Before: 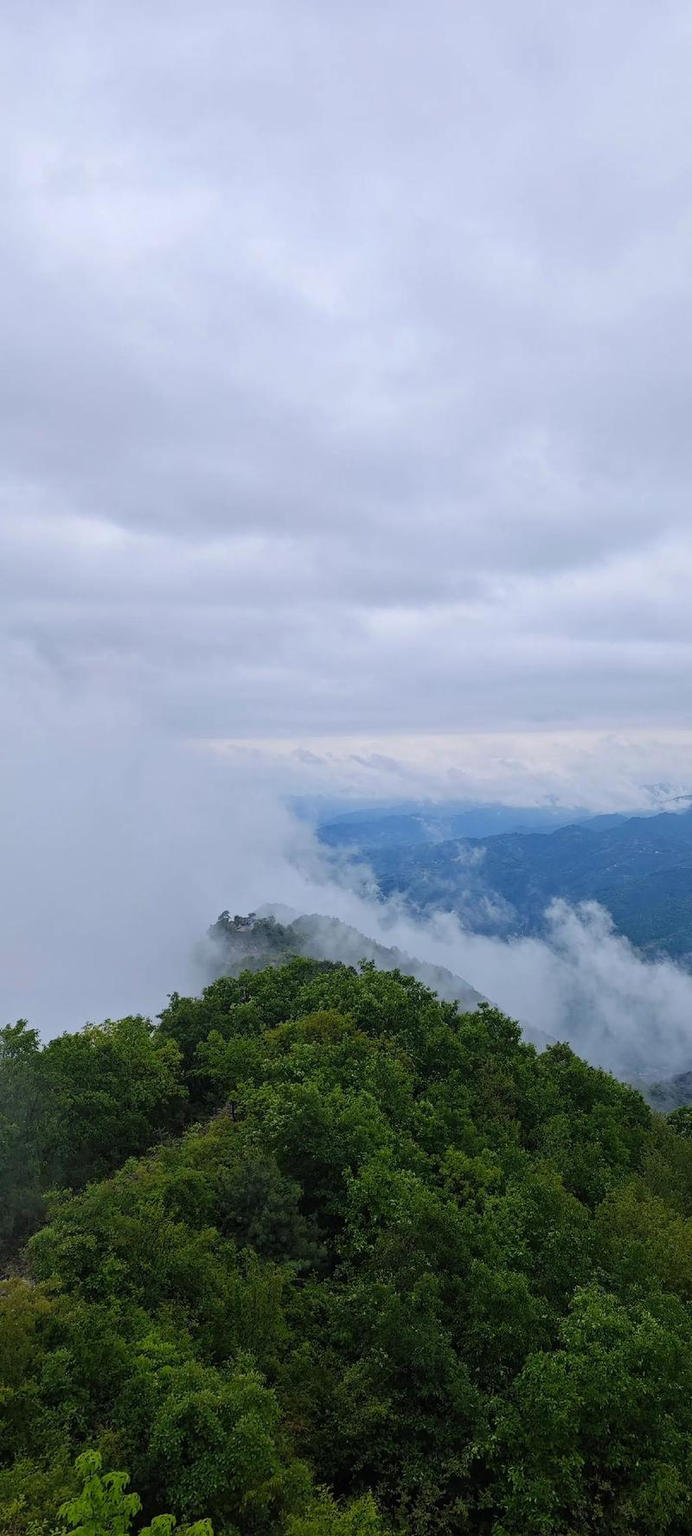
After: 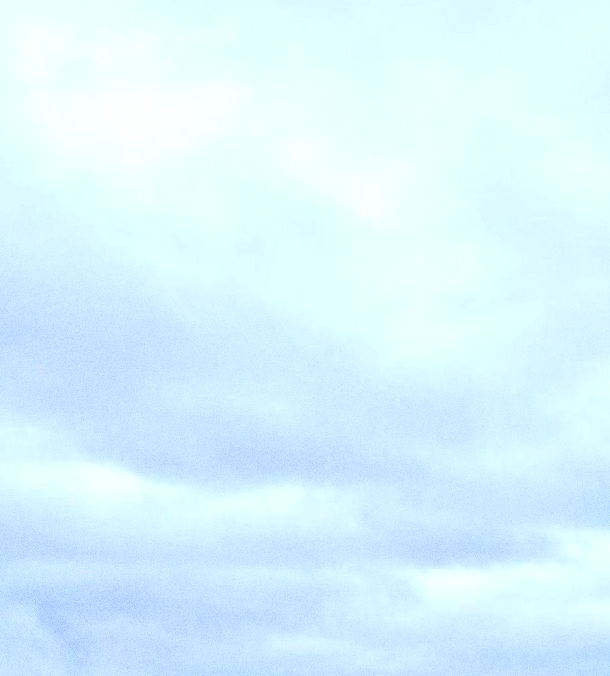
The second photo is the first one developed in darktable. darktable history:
exposure: black level correction 0, exposure 0.7 EV, compensate exposure bias true, compensate highlight preservation false
crop: left 0.579%, top 7.627%, right 23.167%, bottom 54.275%
haze removal: compatibility mode true, adaptive false
grain: strength 49.07%
white balance: red 0.926, green 1.003, blue 1.133
